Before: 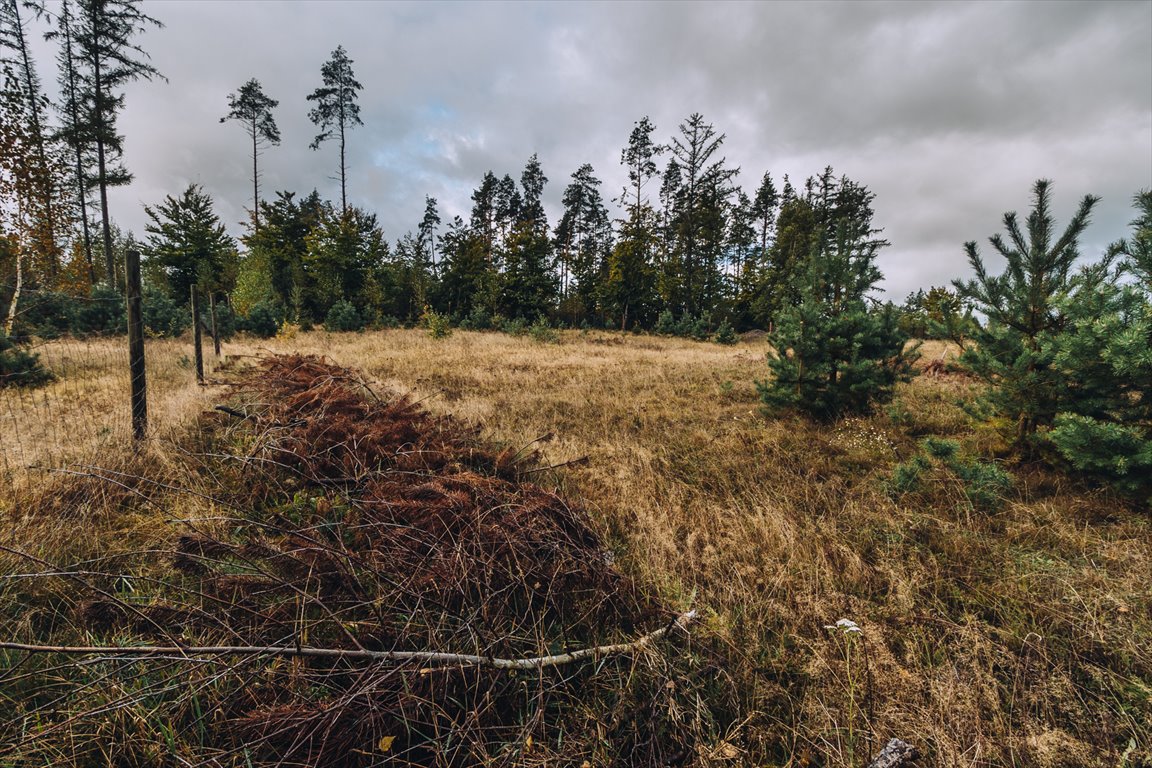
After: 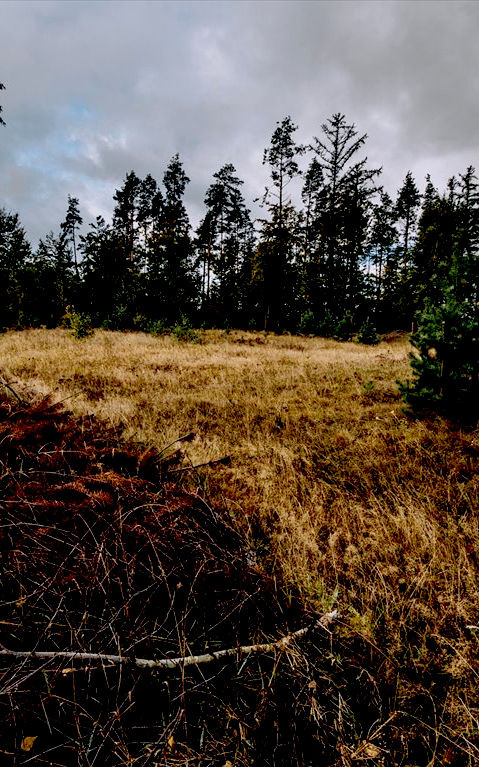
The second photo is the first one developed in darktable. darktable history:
crop: left 31.091%, right 27.31%
exposure: black level correction 0.056, exposure -0.038 EV, compensate highlight preservation false
